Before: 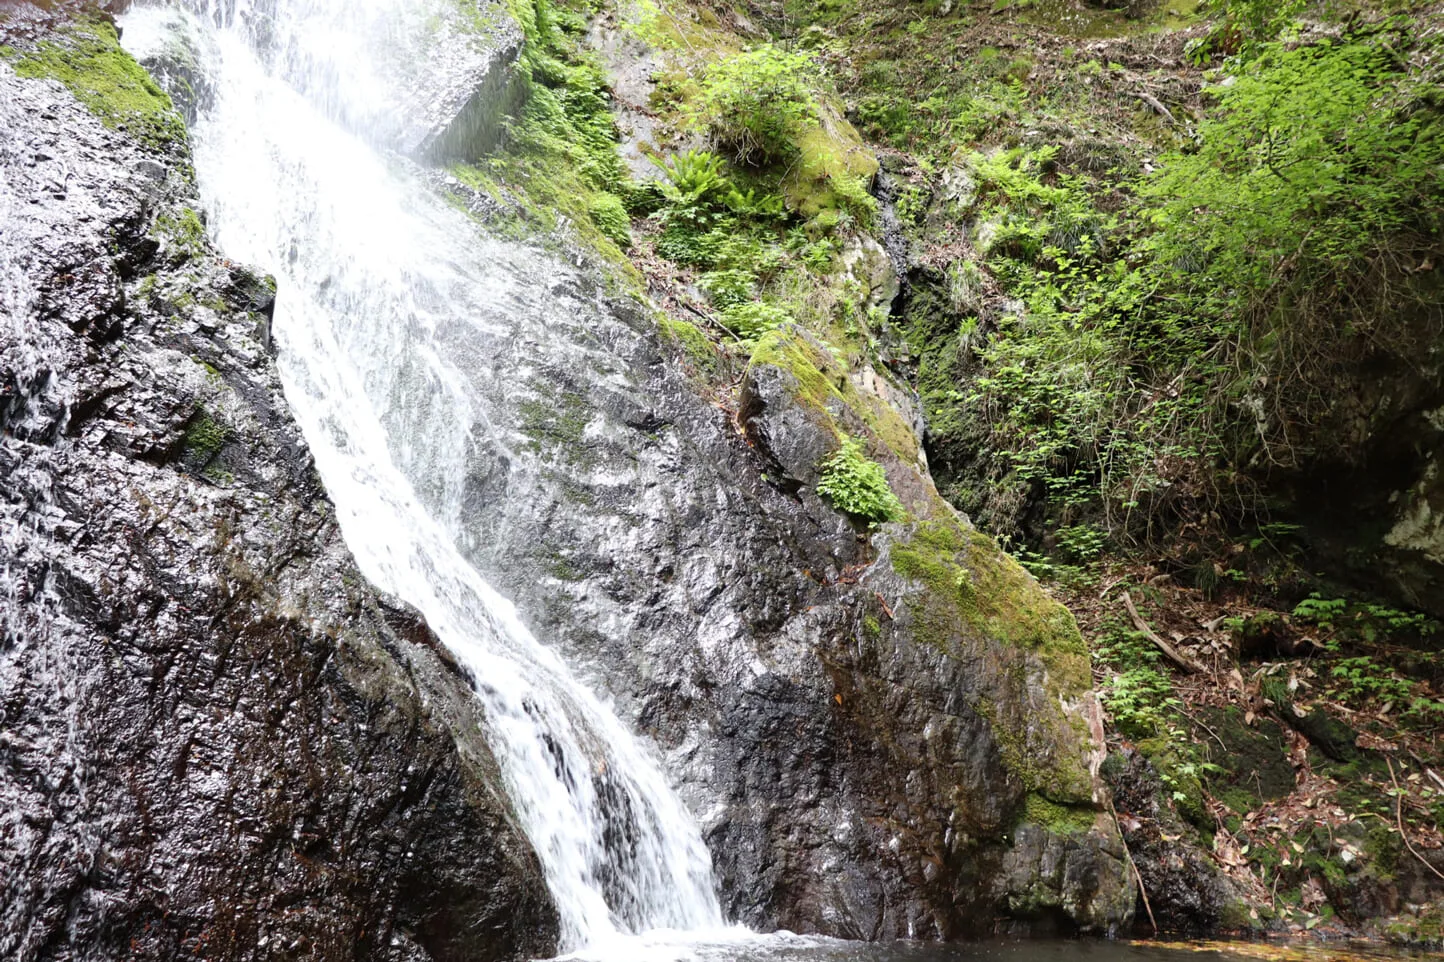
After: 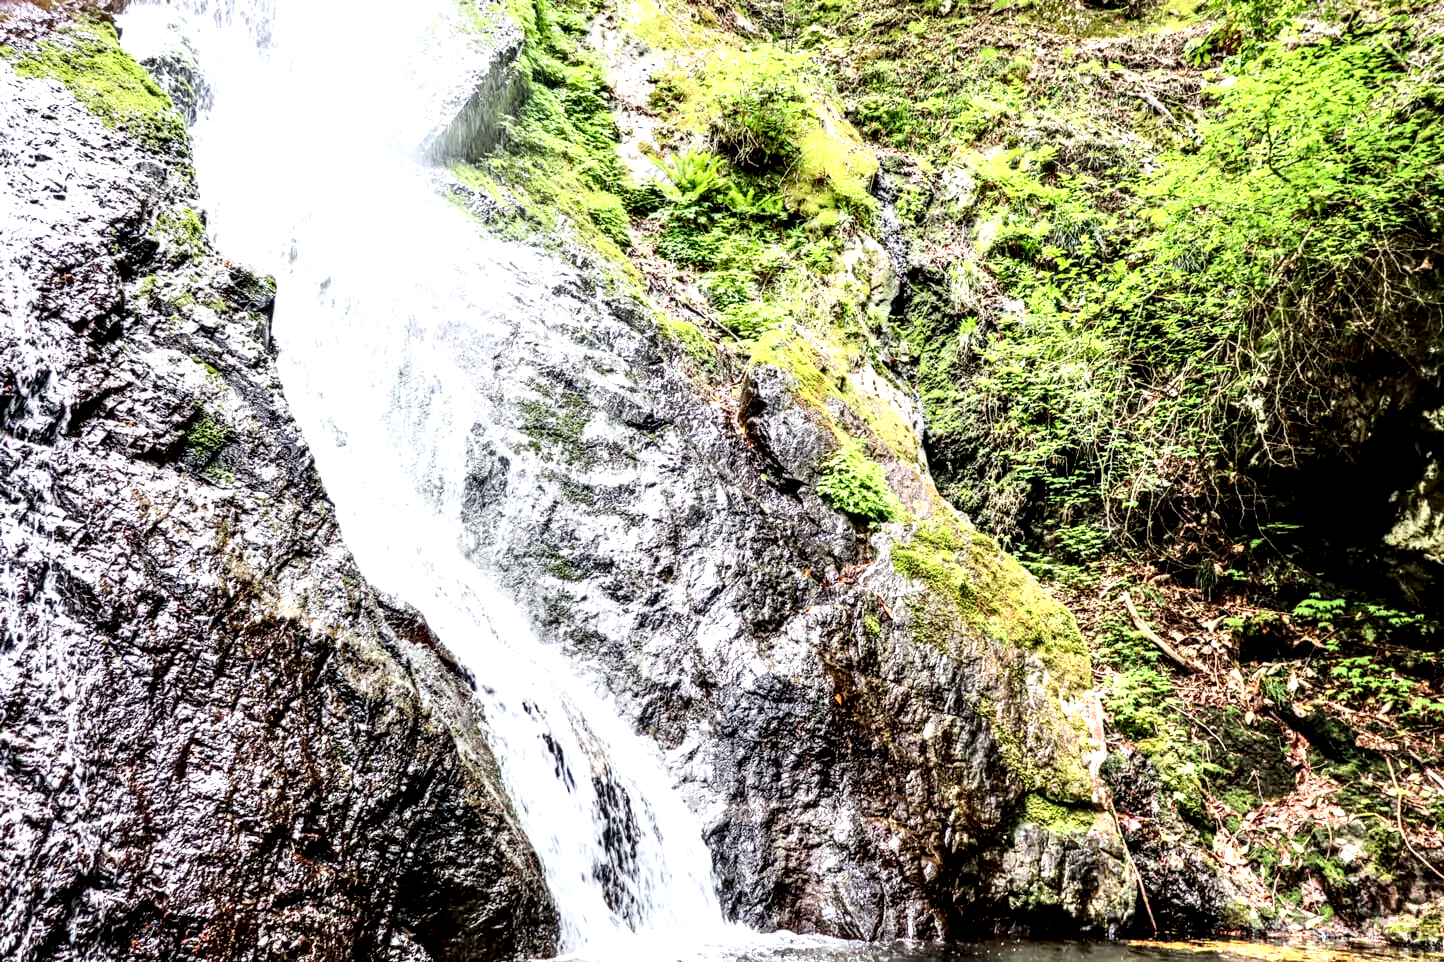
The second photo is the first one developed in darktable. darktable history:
local contrast: highlights 20%, detail 197%
exposure: compensate highlight preservation false
tone equalizer: -7 EV 0.15 EV, -6 EV 0.6 EV, -5 EV 1.15 EV, -4 EV 1.33 EV, -3 EV 1.15 EV, -2 EV 0.6 EV, -1 EV 0.15 EV, mask exposure compensation -0.5 EV
contrast brightness saturation: contrast 0.4, brightness 0.1, saturation 0.21
